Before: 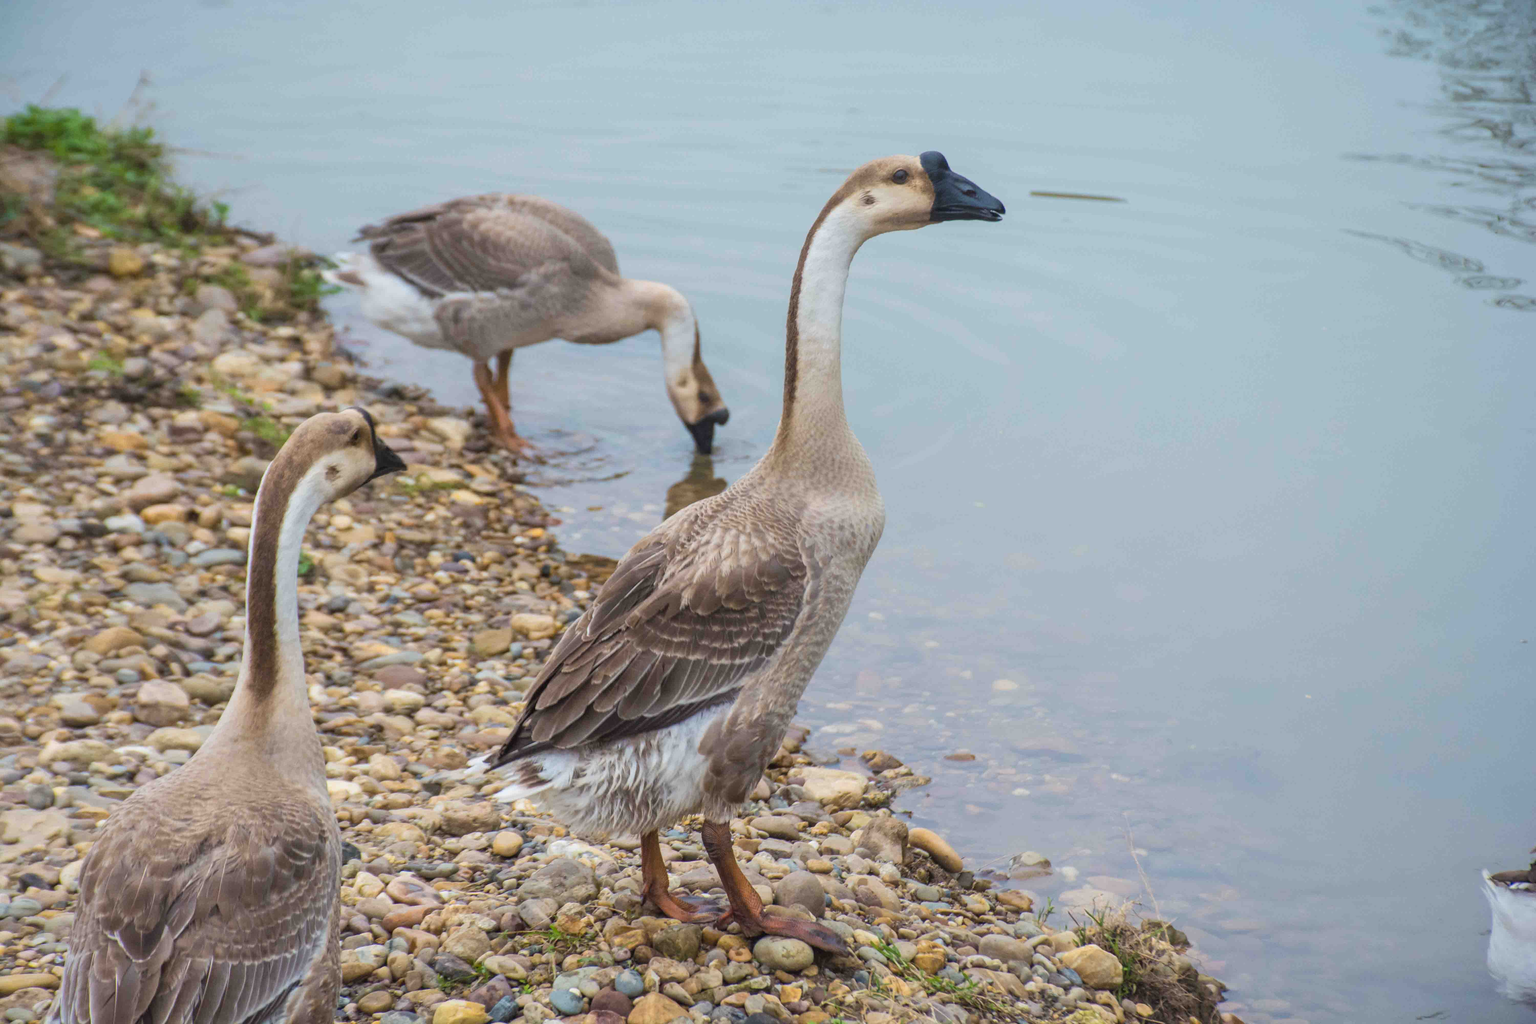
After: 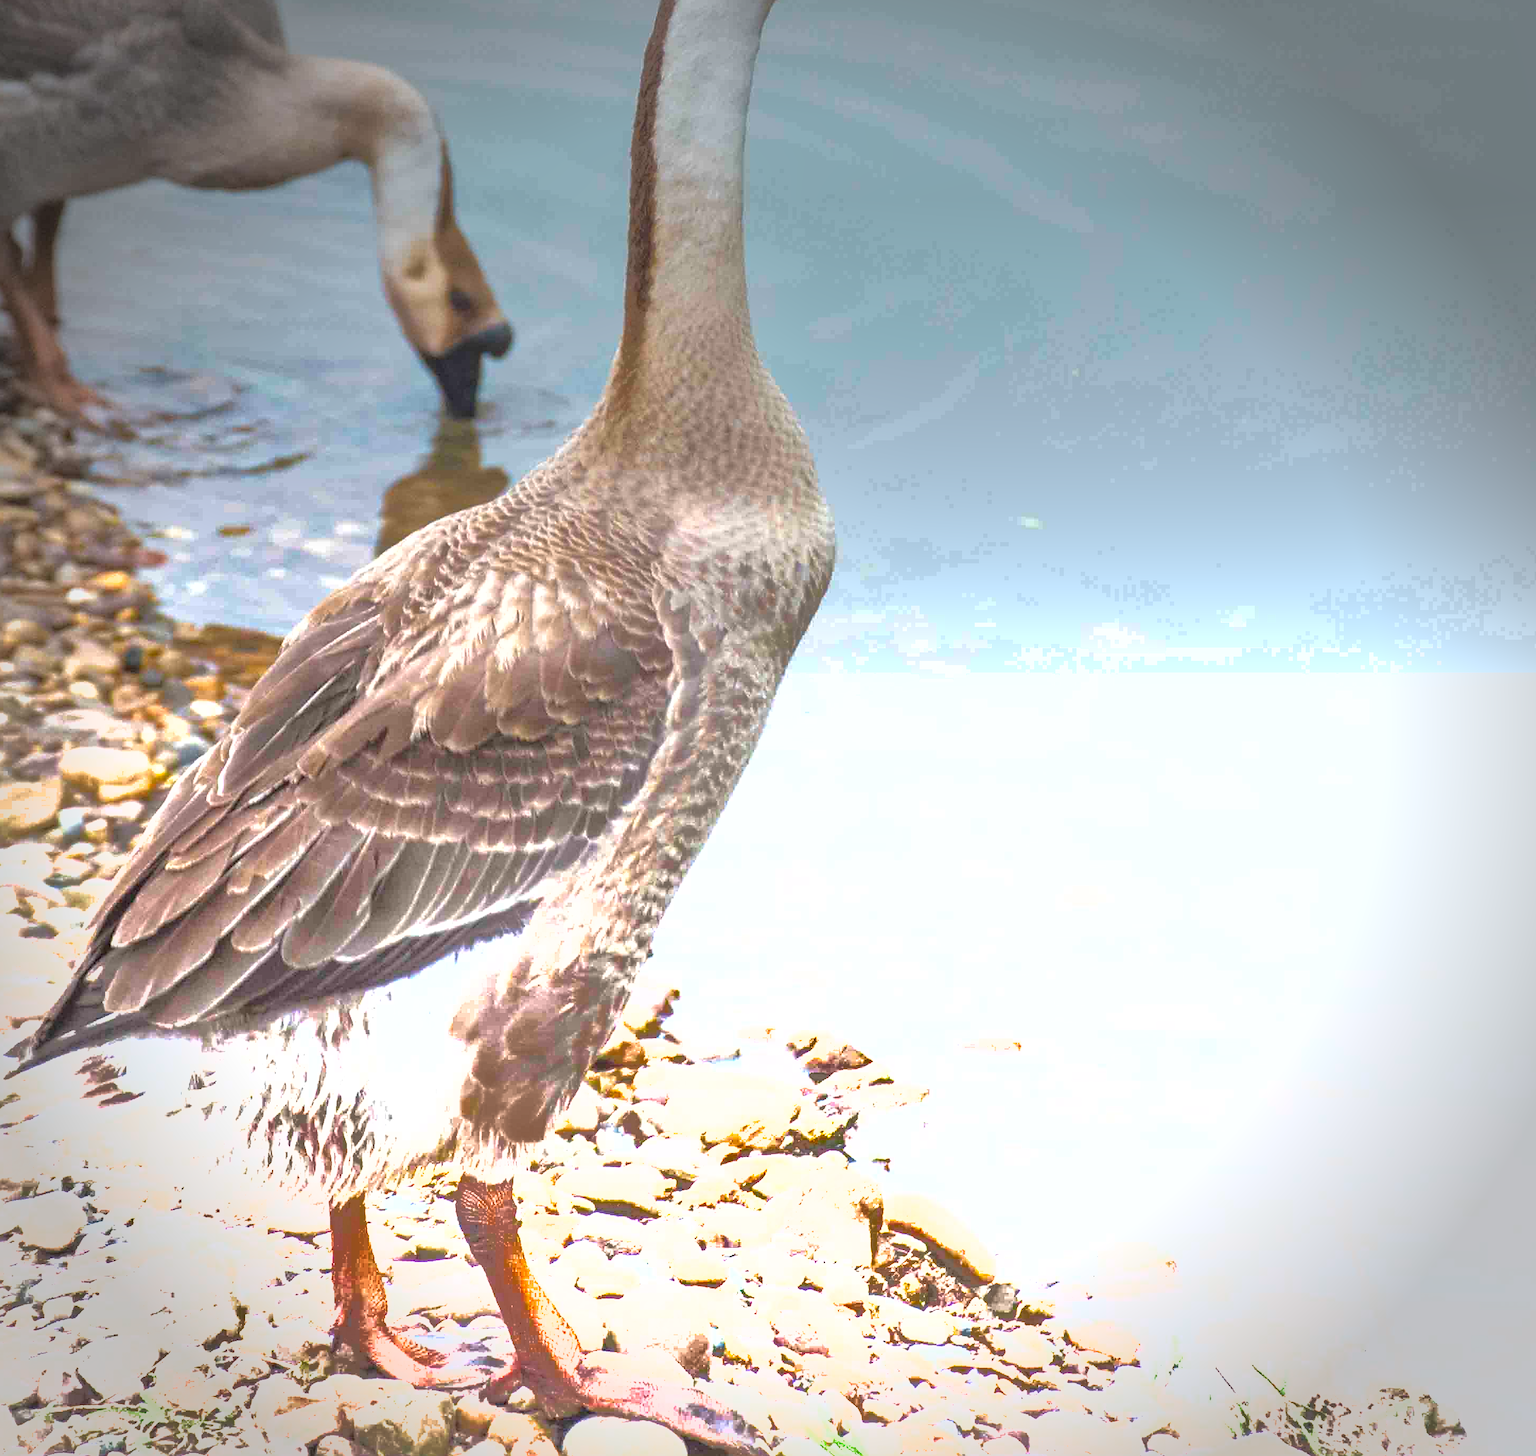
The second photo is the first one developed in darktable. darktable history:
shadows and highlights: shadows 40, highlights -60
graduated density: density -3.9 EV
sharpen: on, module defaults
crop: left 31.379%, top 24.658%, right 20.326%, bottom 6.628%
vignetting: fall-off radius 31.48%, brightness -0.472
